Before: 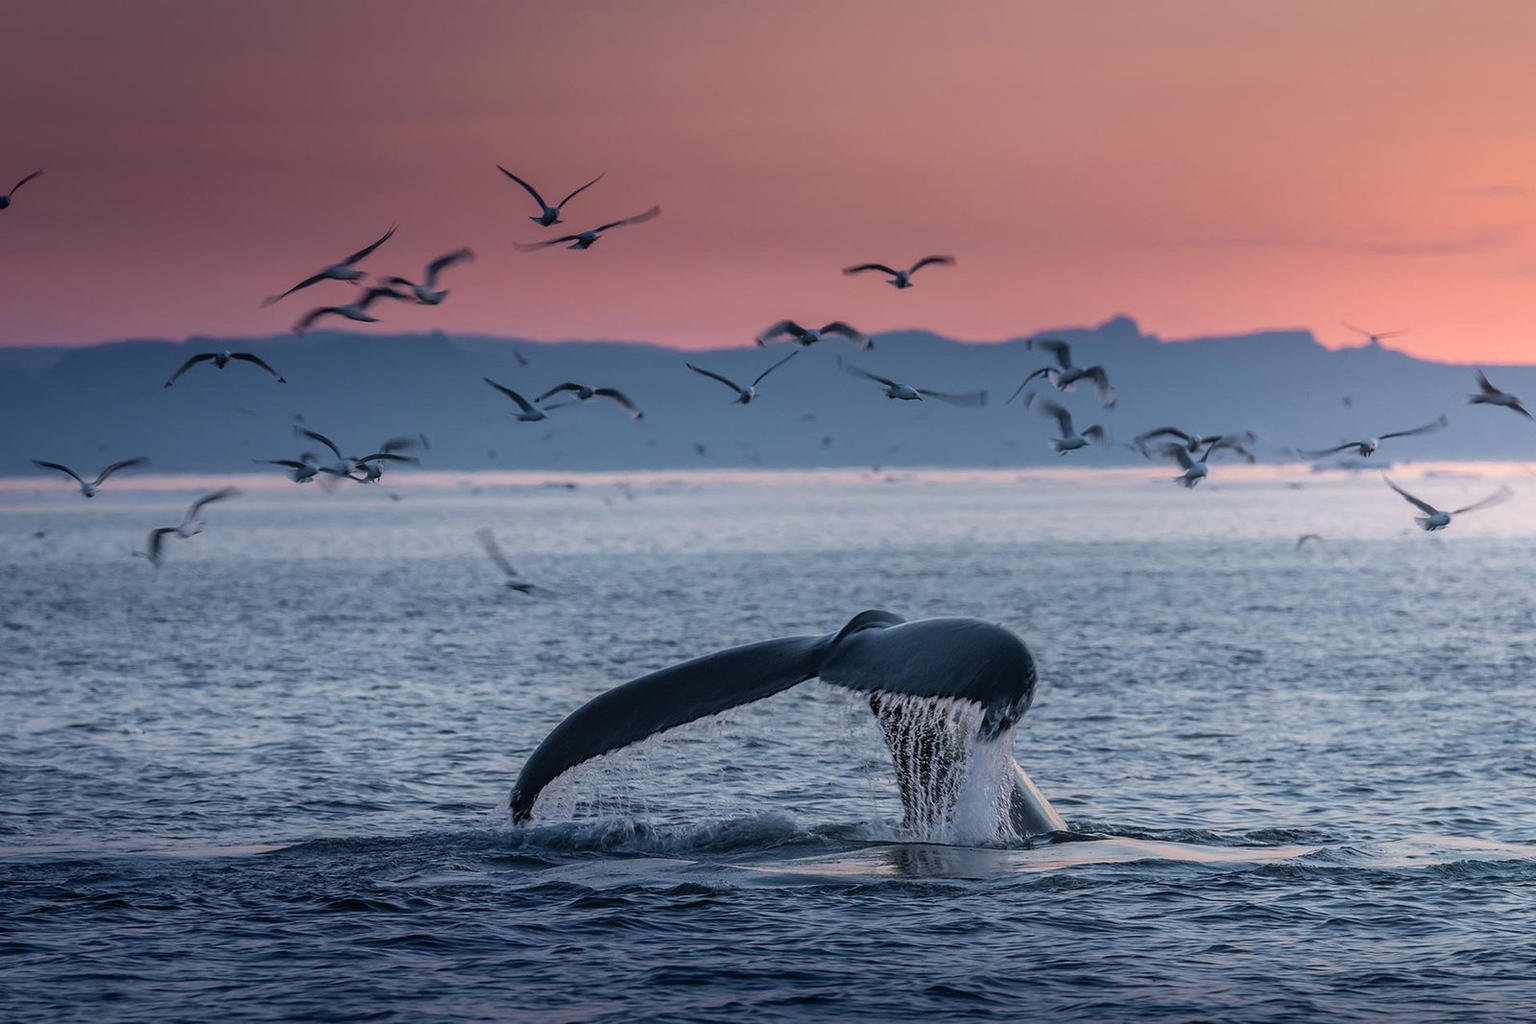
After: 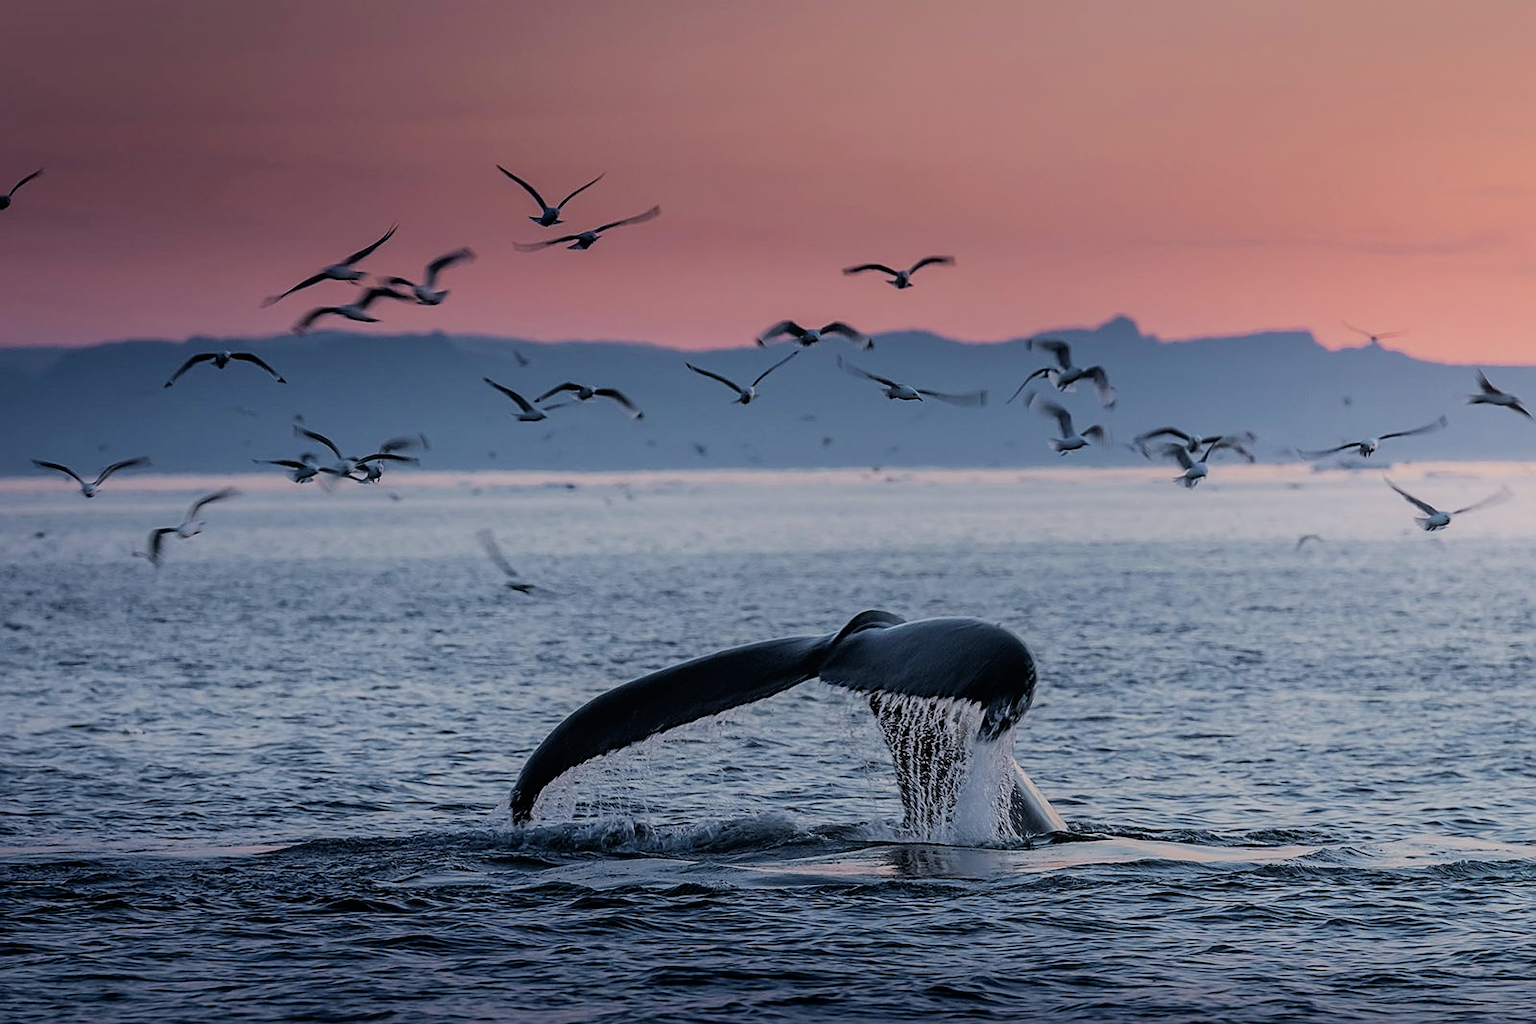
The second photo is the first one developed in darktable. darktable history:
sharpen: on, module defaults
filmic rgb: black relative exposure -9.36 EV, white relative exposure 6.8 EV, hardness 3.09, contrast 1.054
